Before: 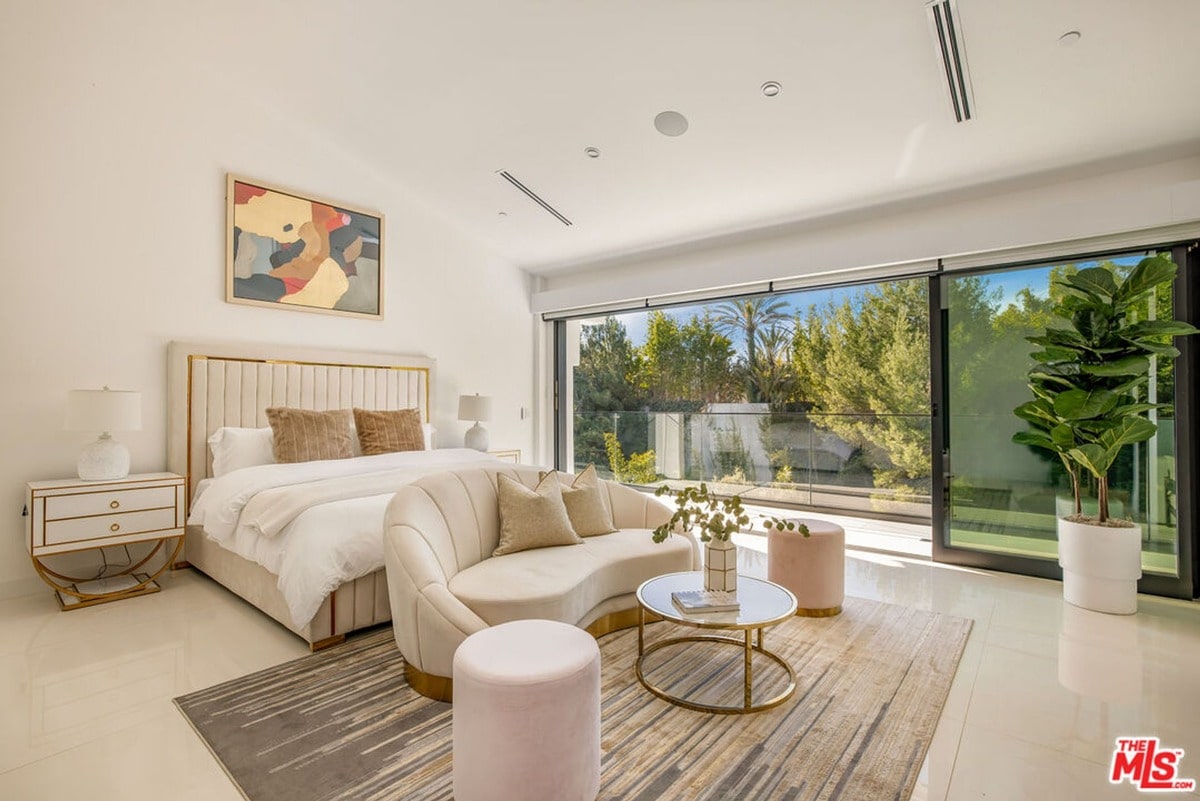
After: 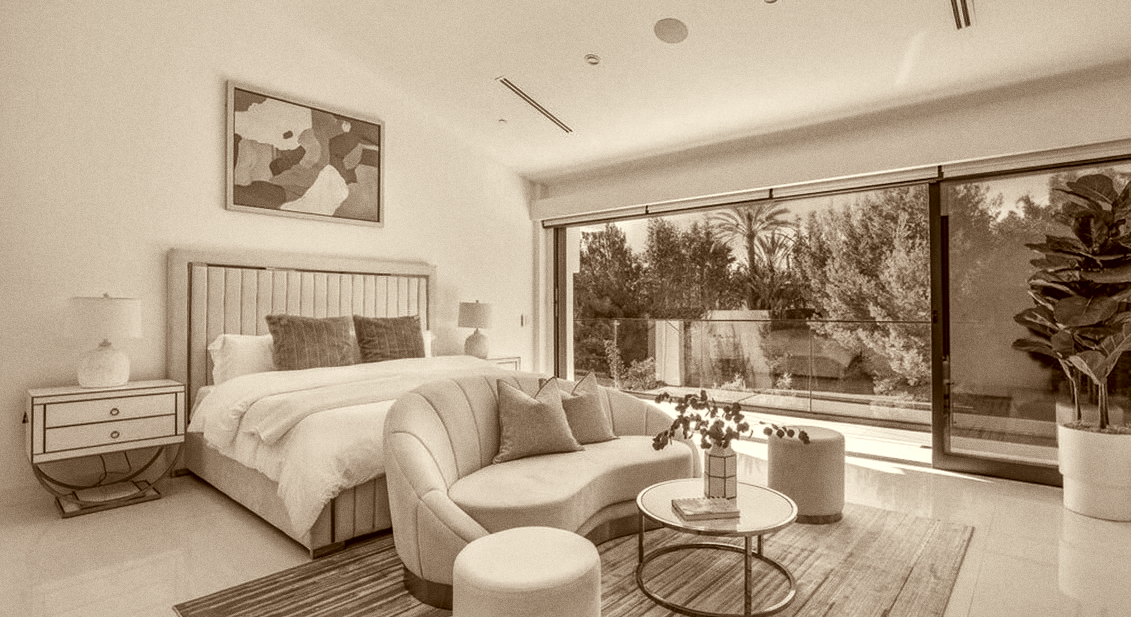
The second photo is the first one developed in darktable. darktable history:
crop and rotate: angle 0.03°, top 11.643%, right 5.651%, bottom 11.189%
color calibration: output gray [0.21, 0.42, 0.37, 0], gray › normalize channels true, illuminant same as pipeline (D50), adaptation XYZ, x 0.346, y 0.359, gamut compression 0
local contrast: mode bilateral grid, contrast 20, coarseness 50, detail 150%, midtone range 0.2
white balance: red 0.974, blue 1.044
rgb levels: mode RGB, independent channels, levels [[0, 0.474, 1], [0, 0.5, 1], [0, 0.5, 1]]
grain: on, module defaults
color correction: highlights a* -1.43, highlights b* 10.12, shadows a* 0.395, shadows b* 19.35
